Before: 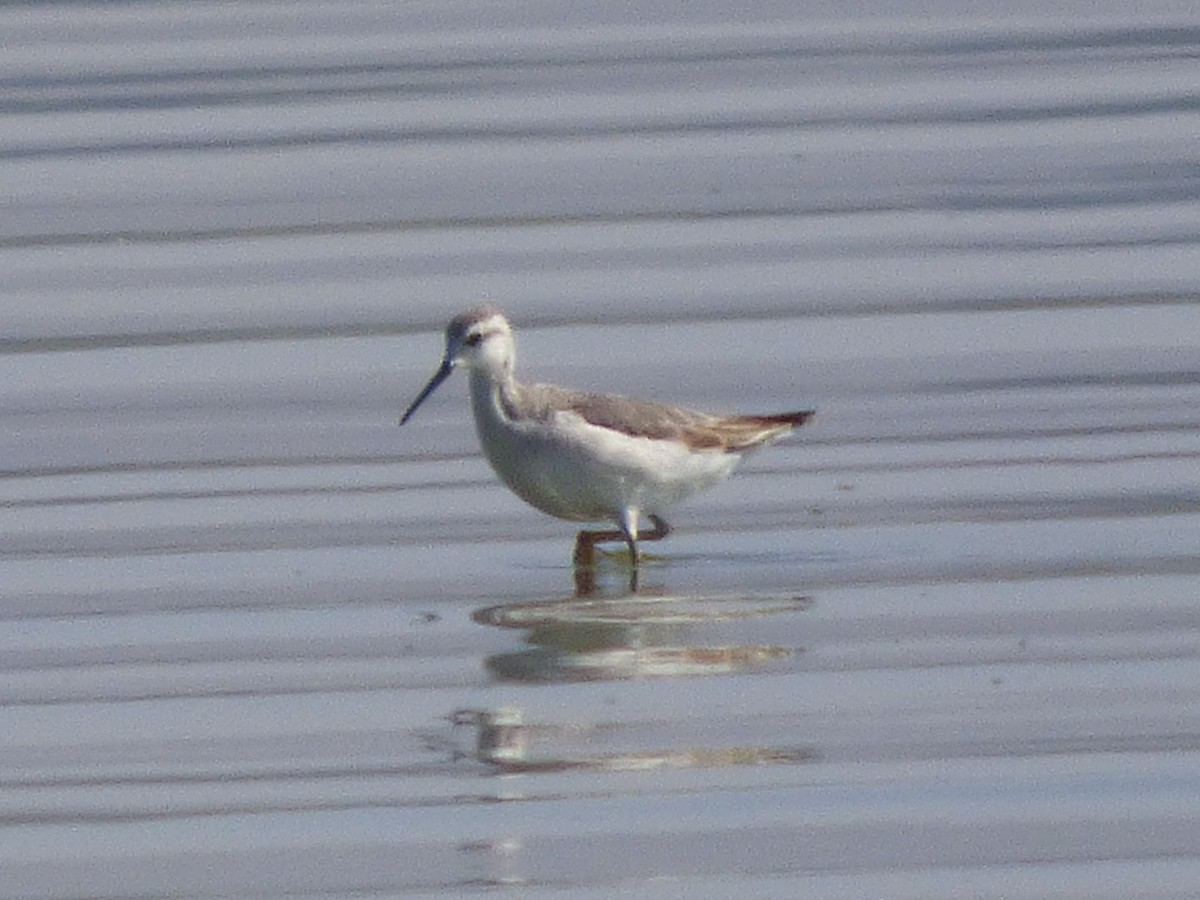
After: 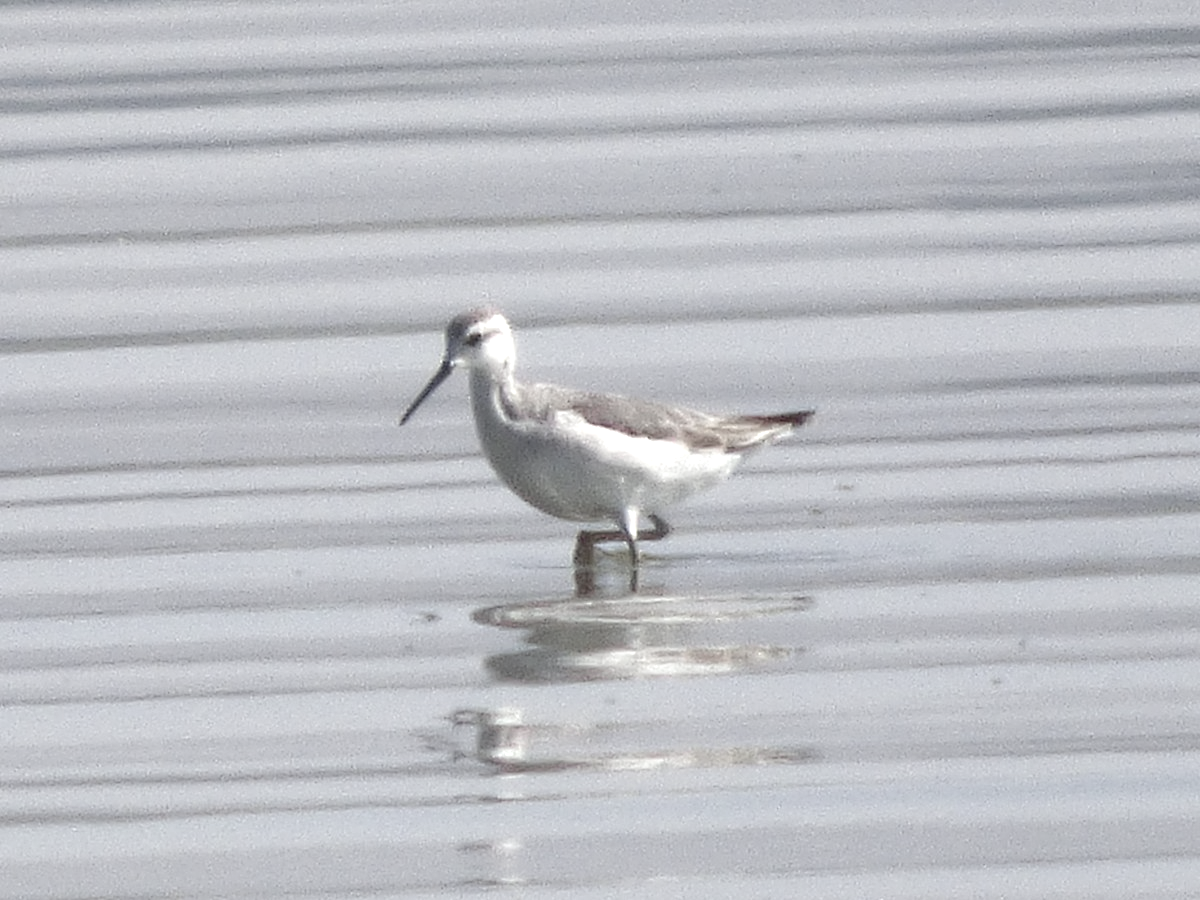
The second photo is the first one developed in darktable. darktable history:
color zones: curves: ch1 [(0, 0.34) (0.143, 0.164) (0.286, 0.152) (0.429, 0.176) (0.571, 0.173) (0.714, 0.188) (0.857, 0.199) (1, 0.34)]
exposure: black level correction 0, exposure 0.891 EV, compensate highlight preservation false
